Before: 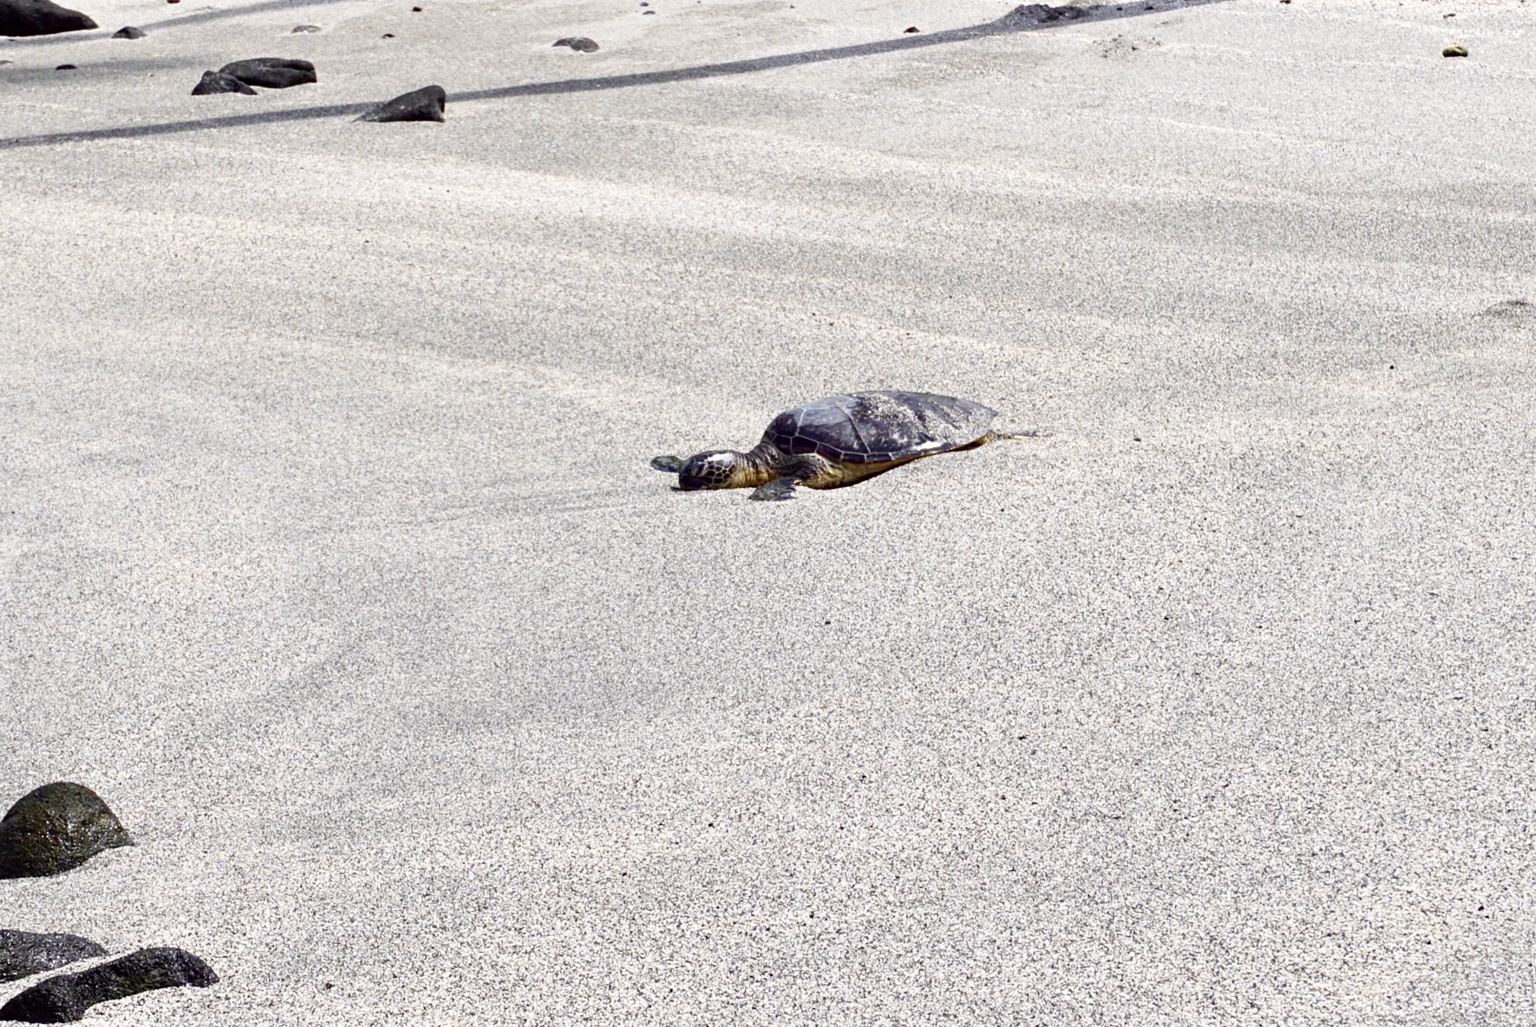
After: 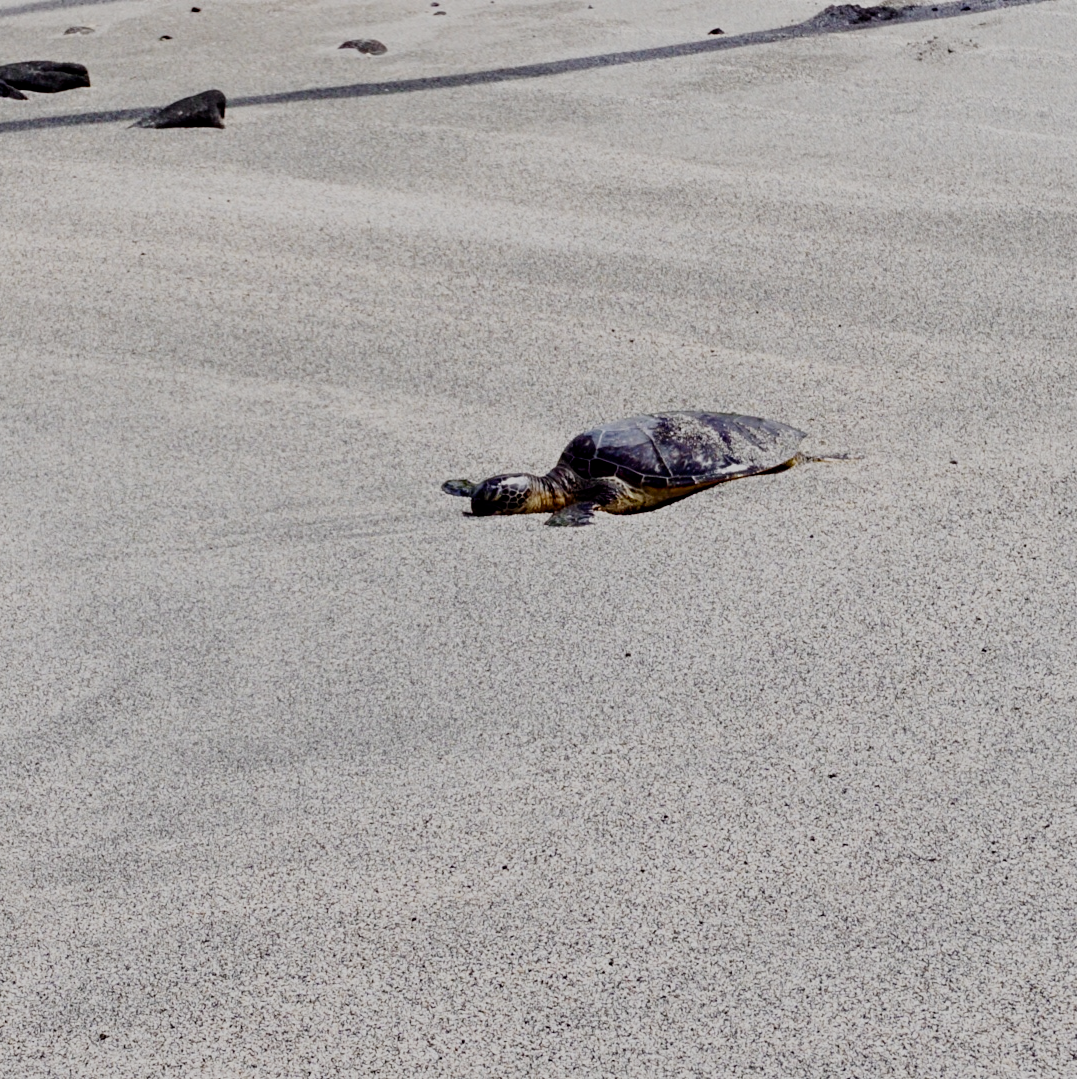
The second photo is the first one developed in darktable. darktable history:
crop and rotate: left 15.055%, right 18.278%
filmic rgb: middle gray luminance 29%, black relative exposure -10.3 EV, white relative exposure 5.5 EV, threshold 6 EV, target black luminance 0%, hardness 3.95, latitude 2.04%, contrast 1.132, highlights saturation mix 5%, shadows ↔ highlights balance 15.11%, add noise in highlights 0, preserve chrominance no, color science v3 (2019), use custom middle-gray values true, iterations of high-quality reconstruction 0, contrast in highlights soft, enable highlight reconstruction true
